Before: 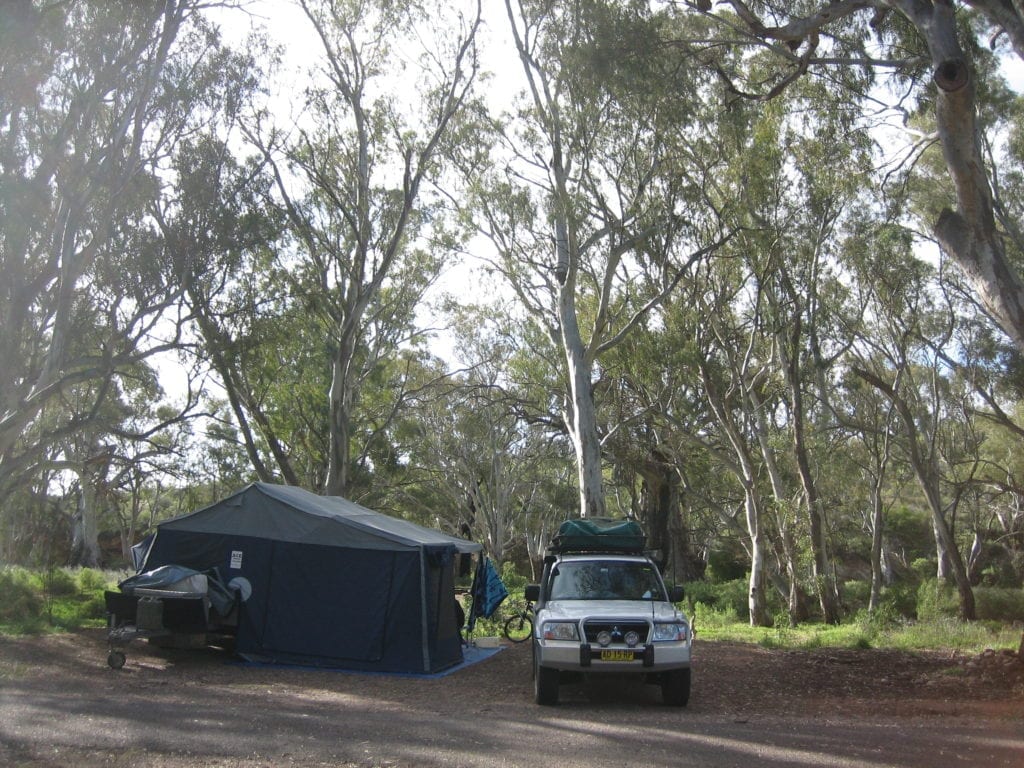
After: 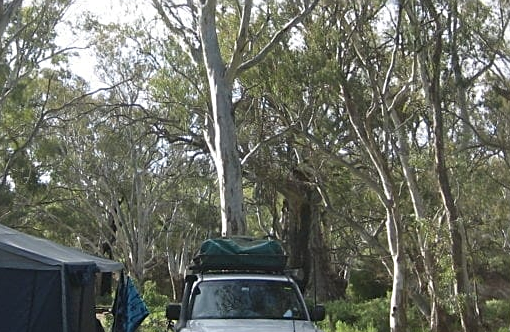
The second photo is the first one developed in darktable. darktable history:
sharpen: on, module defaults
crop: left 35.103%, top 36.678%, right 15.016%, bottom 19.983%
